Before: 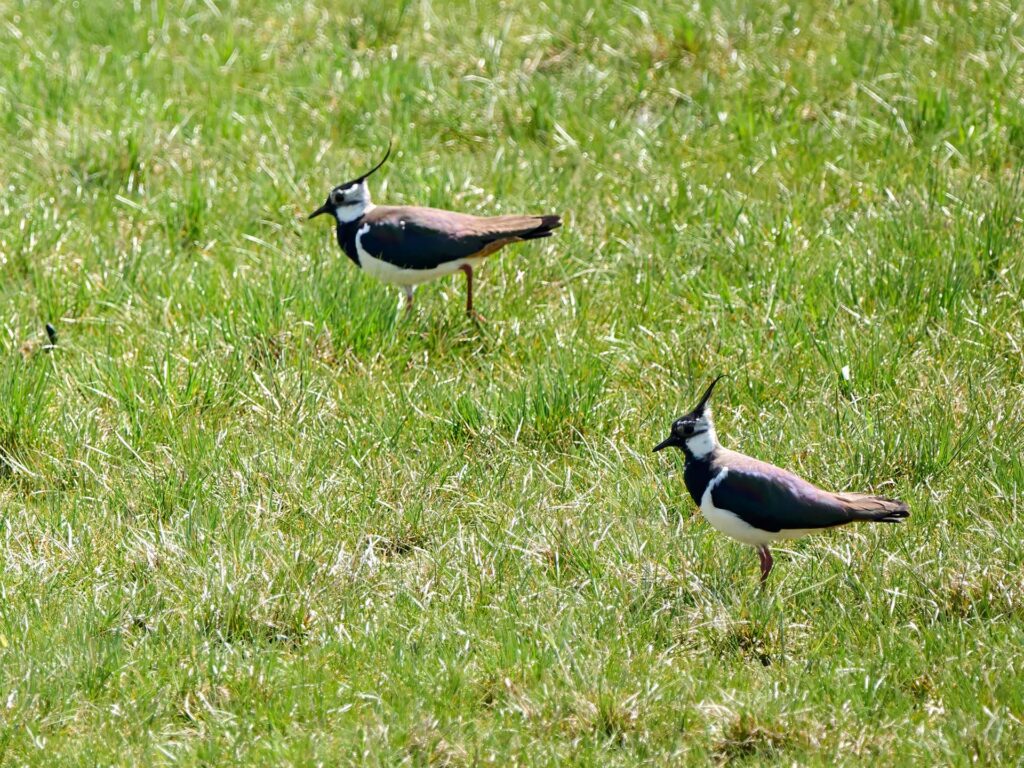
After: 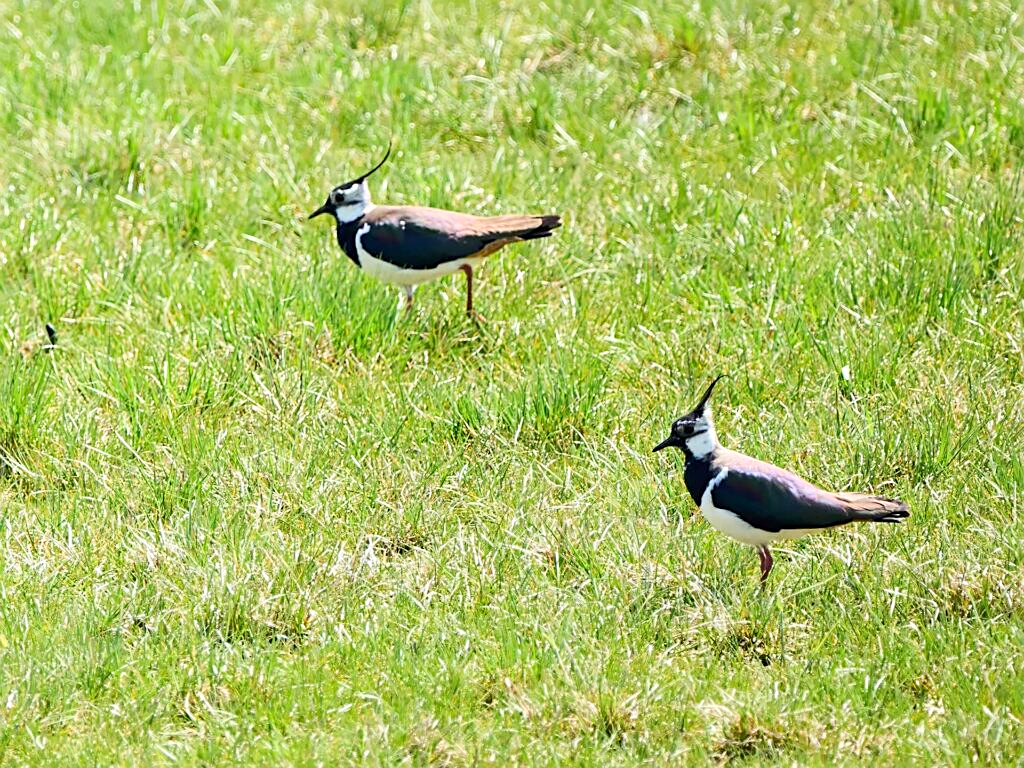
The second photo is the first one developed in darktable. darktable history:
base curve: curves: ch0 [(0, 0) (0.204, 0.334) (0.55, 0.733) (1, 1)]
tone curve: curves: ch0 [(0, 0) (0.003, 0.003) (0.011, 0.011) (0.025, 0.025) (0.044, 0.044) (0.069, 0.069) (0.1, 0.099) (0.136, 0.135) (0.177, 0.177) (0.224, 0.224) (0.277, 0.276) (0.335, 0.334) (0.399, 0.398) (0.468, 0.467) (0.543, 0.547) (0.623, 0.626) (0.709, 0.712) (0.801, 0.802) (0.898, 0.898) (1, 1)], preserve colors none
sharpen: on, module defaults
